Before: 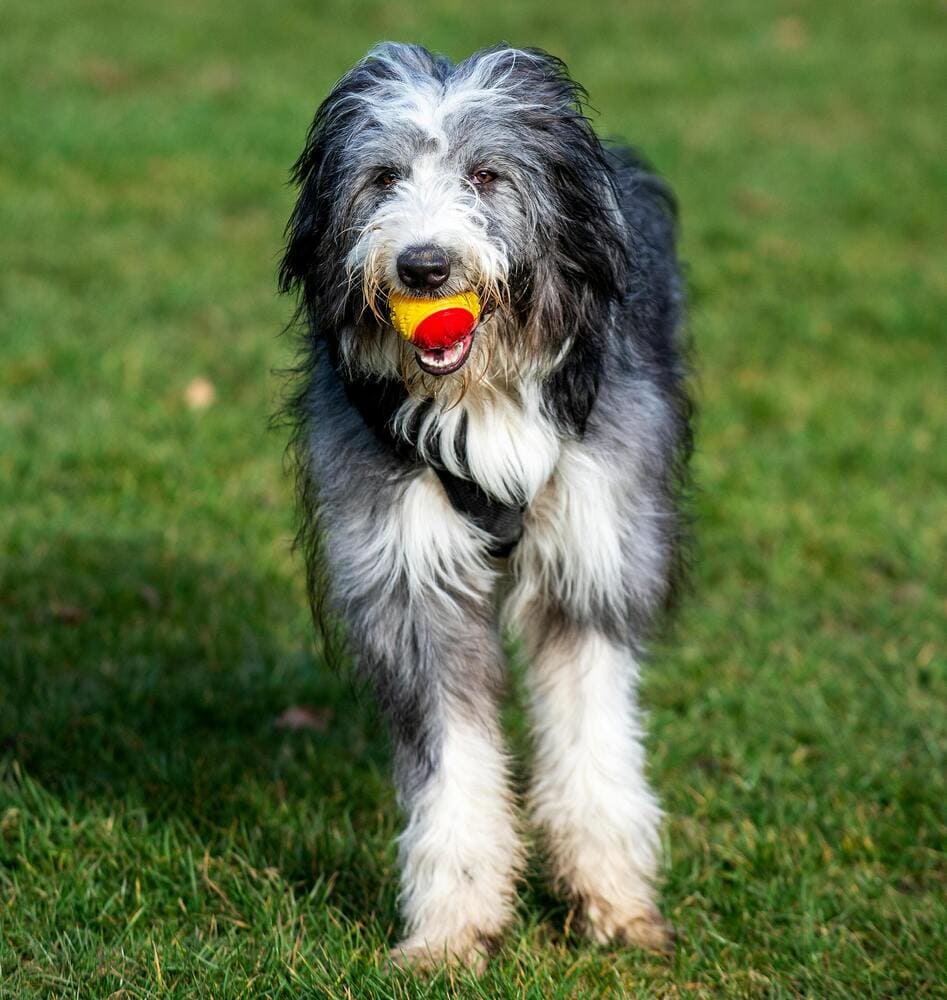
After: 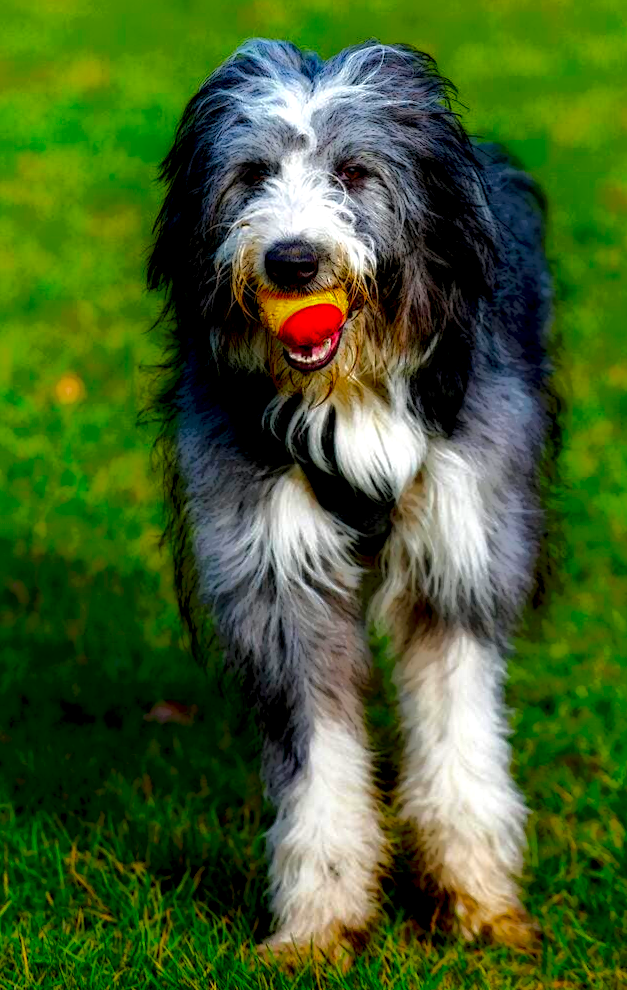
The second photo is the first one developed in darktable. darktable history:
crop and rotate: left 13.409%, right 19.924%
rotate and perspective: rotation 0.192°, lens shift (horizontal) -0.015, crop left 0.005, crop right 0.996, crop top 0.006, crop bottom 0.99
exposure: black level correction 0, exposure 0.7 EV, compensate exposure bias true, compensate highlight preservation false
color balance: input saturation 134.34%, contrast -10.04%, contrast fulcrum 19.67%, output saturation 133.51%
local contrast: highlights 0%, shadows 198%, detail 164%, midtone range 0.001
